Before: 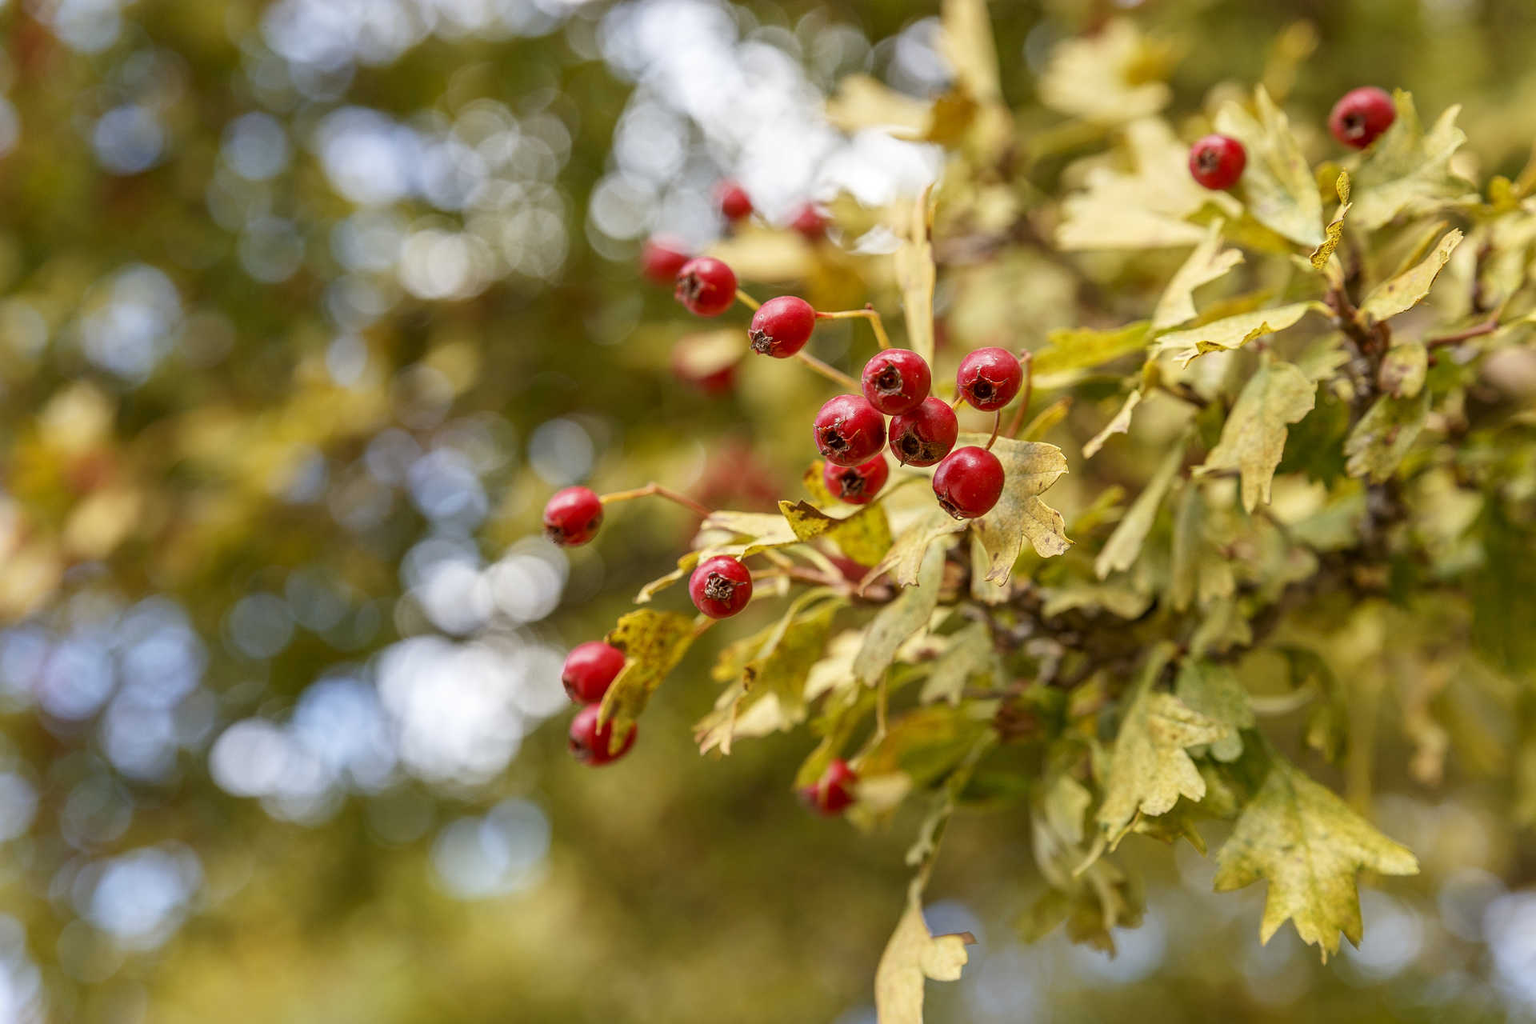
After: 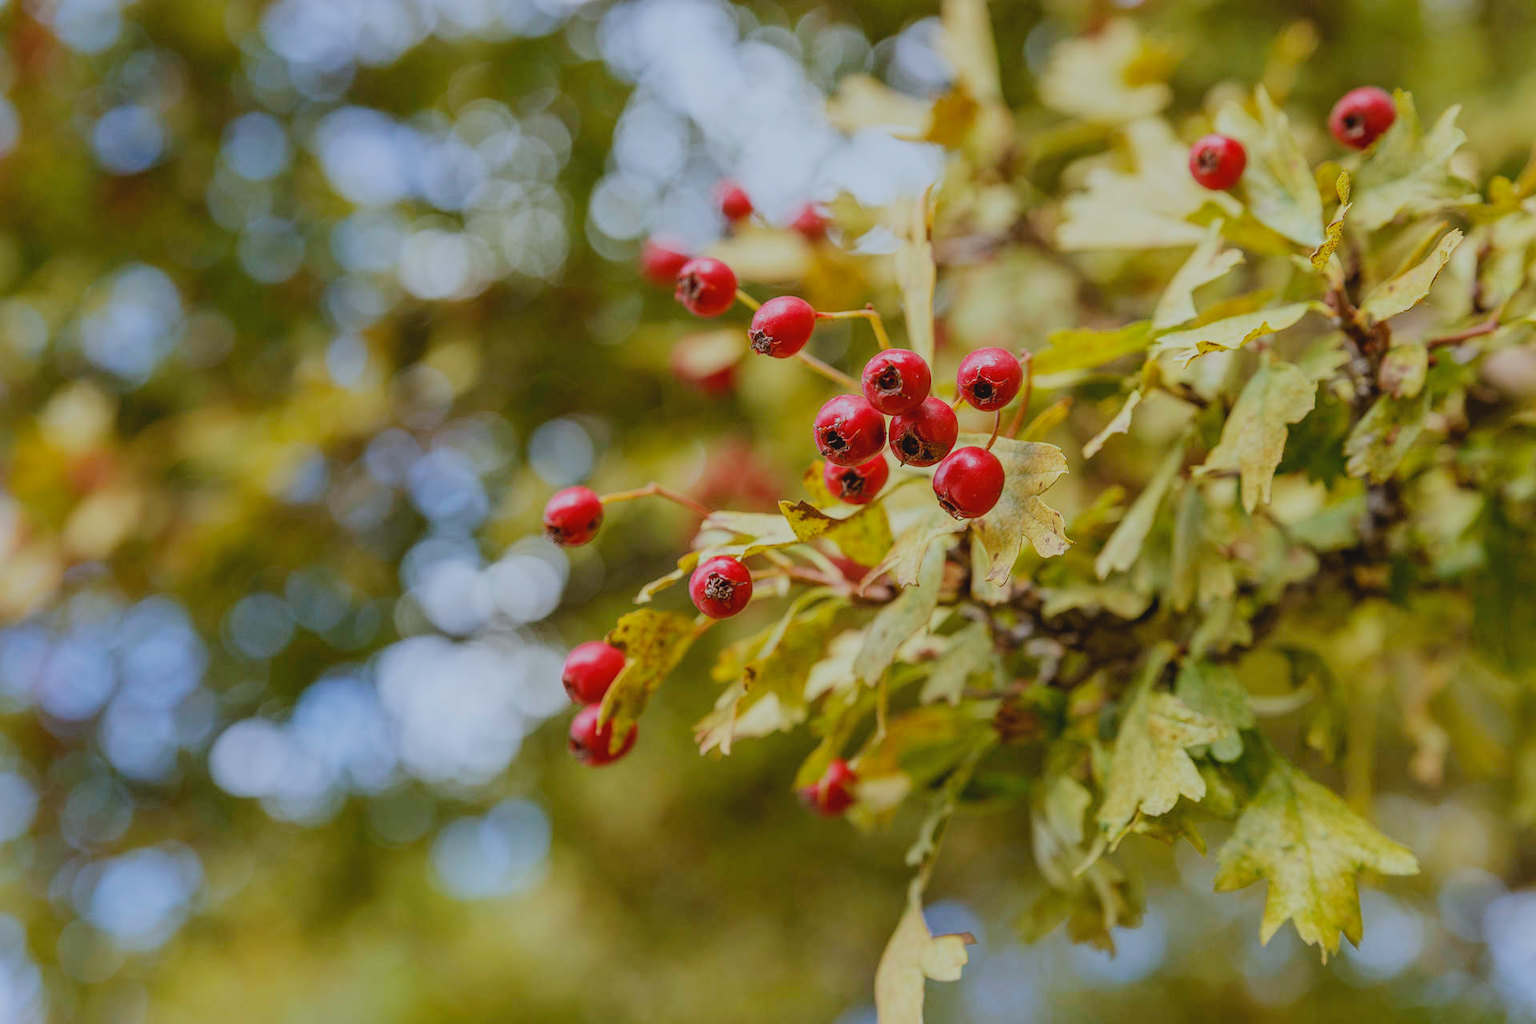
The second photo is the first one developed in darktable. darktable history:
white balance: red 0.931, blue 1.11
contrast brightness saturation: contrast -0.11
filmic rgb: black relative exposure -7.65 EV, white relative exposure 4.56 EV, hardness 3.61
